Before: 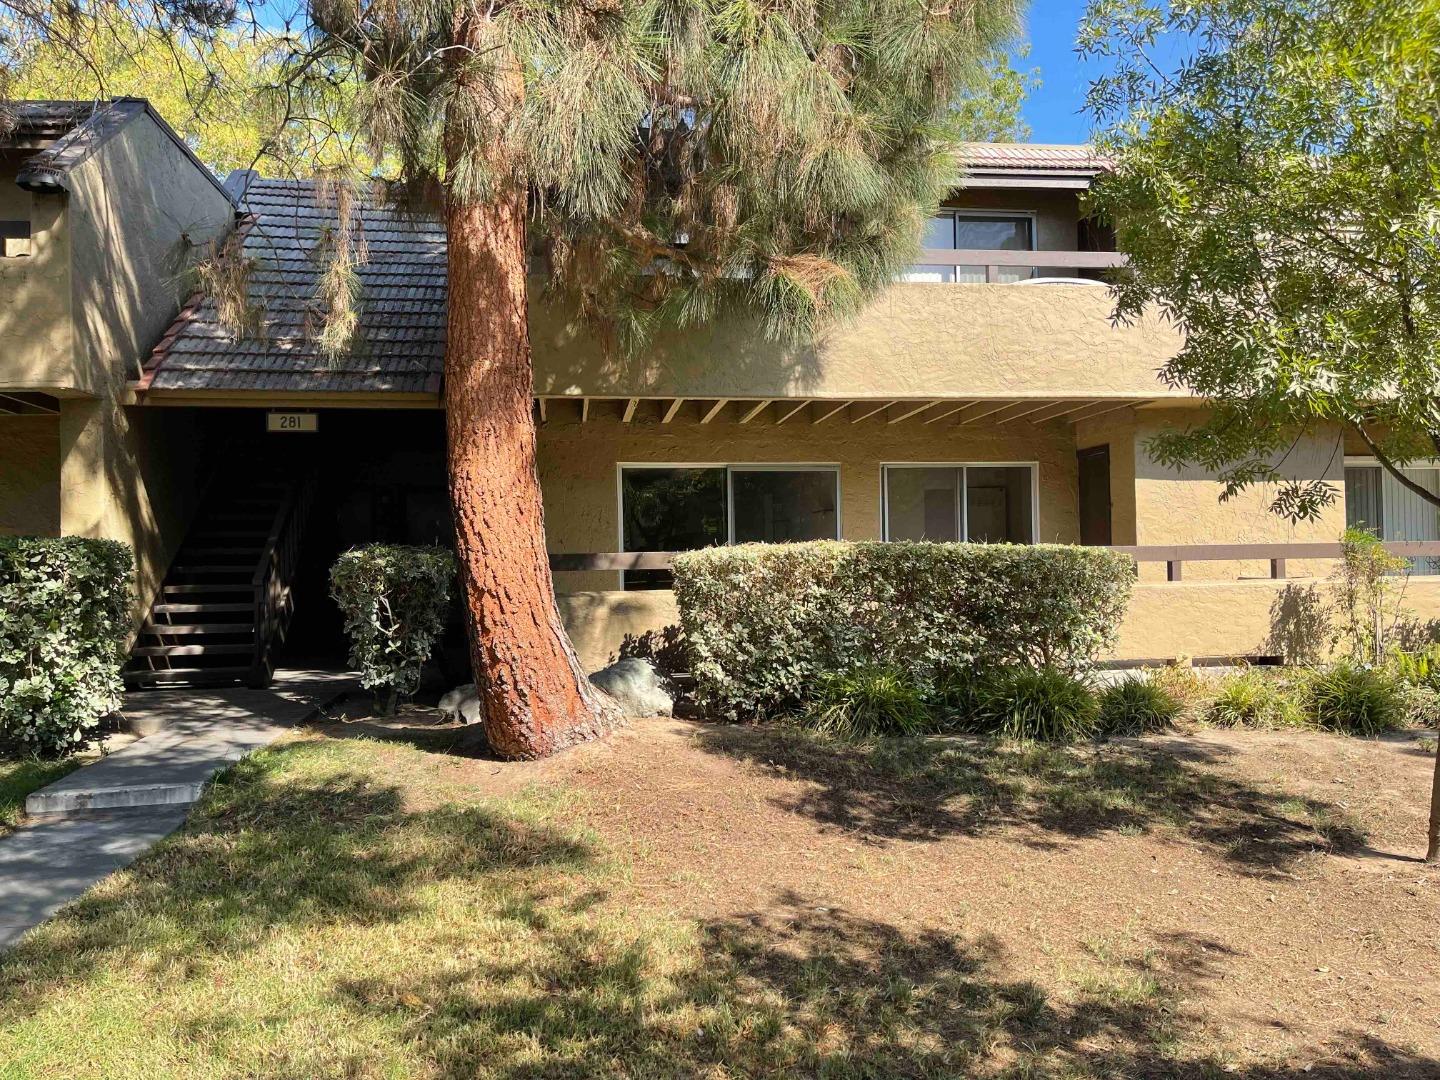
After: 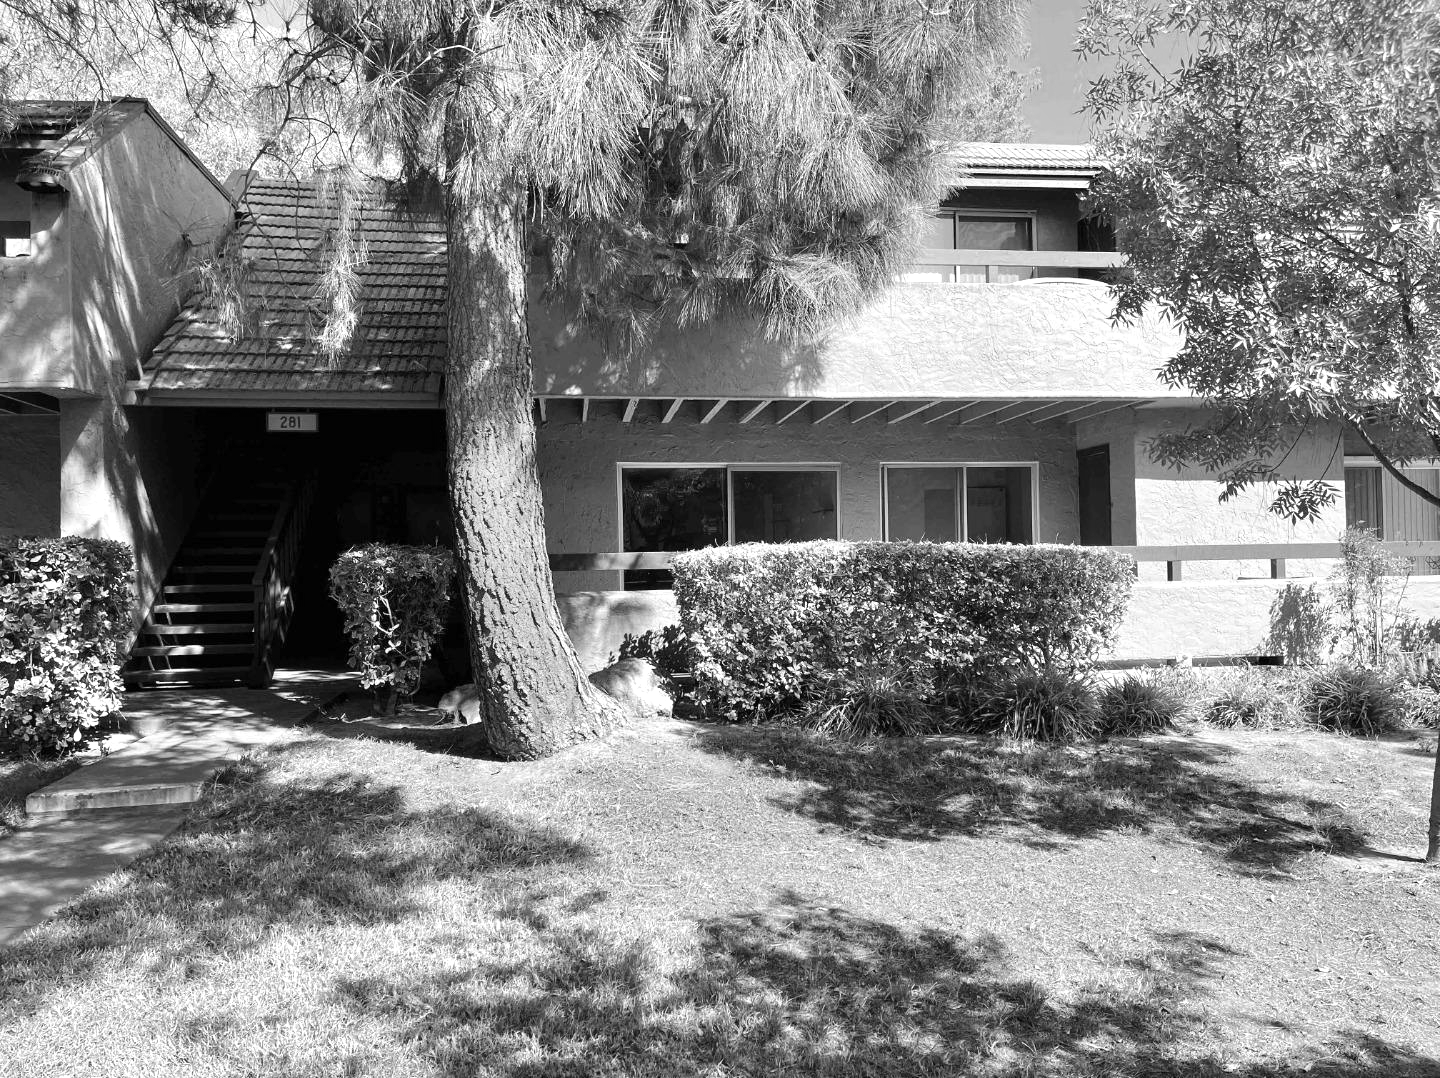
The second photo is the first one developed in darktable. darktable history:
monochrome: on, module defaults
contrast brightness saturation: contrast 0.05
exposure: exposure 0.493 EV, compensate highlight preservation false
crop: top 0.05%, bottom 0.098%
white balance: red 0.871, blue 1.249
